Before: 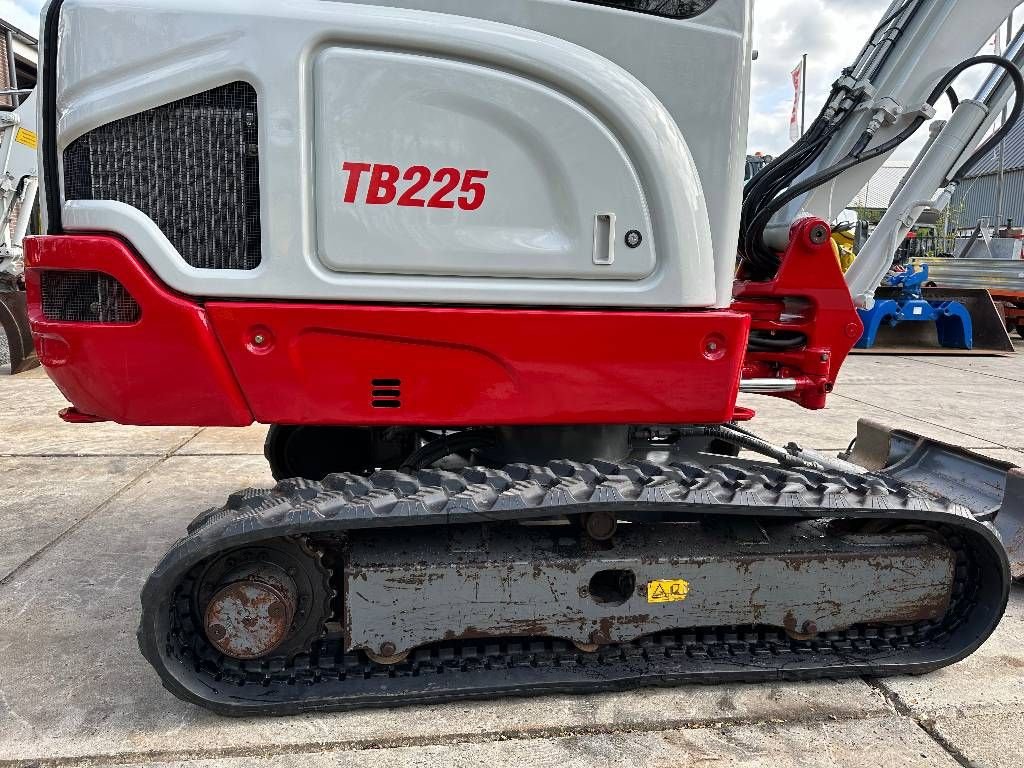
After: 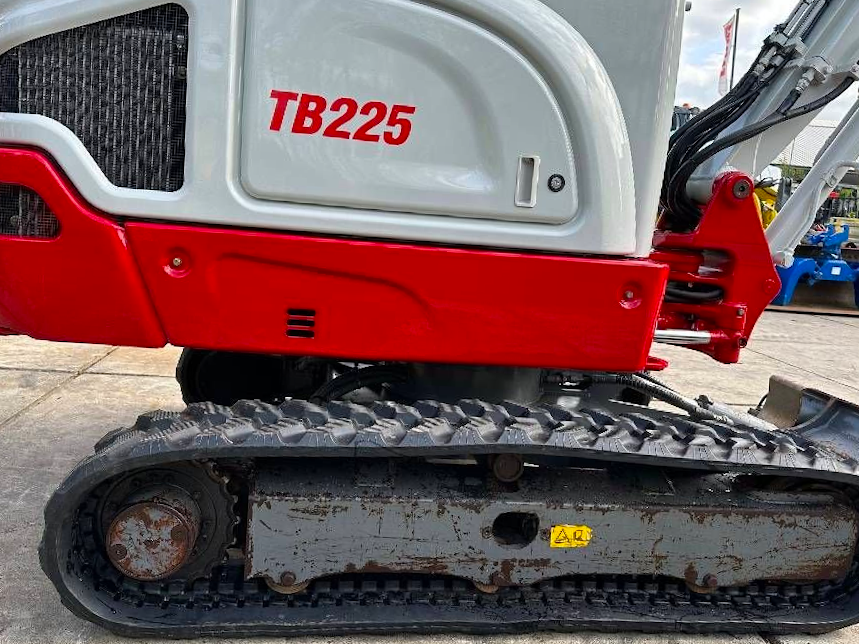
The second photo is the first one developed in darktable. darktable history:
color balance: output saturation 120%
crop and rotate: angle -3.27°, left 5.211%, top 5.211%, right 4.607%, bottom 4.607%
